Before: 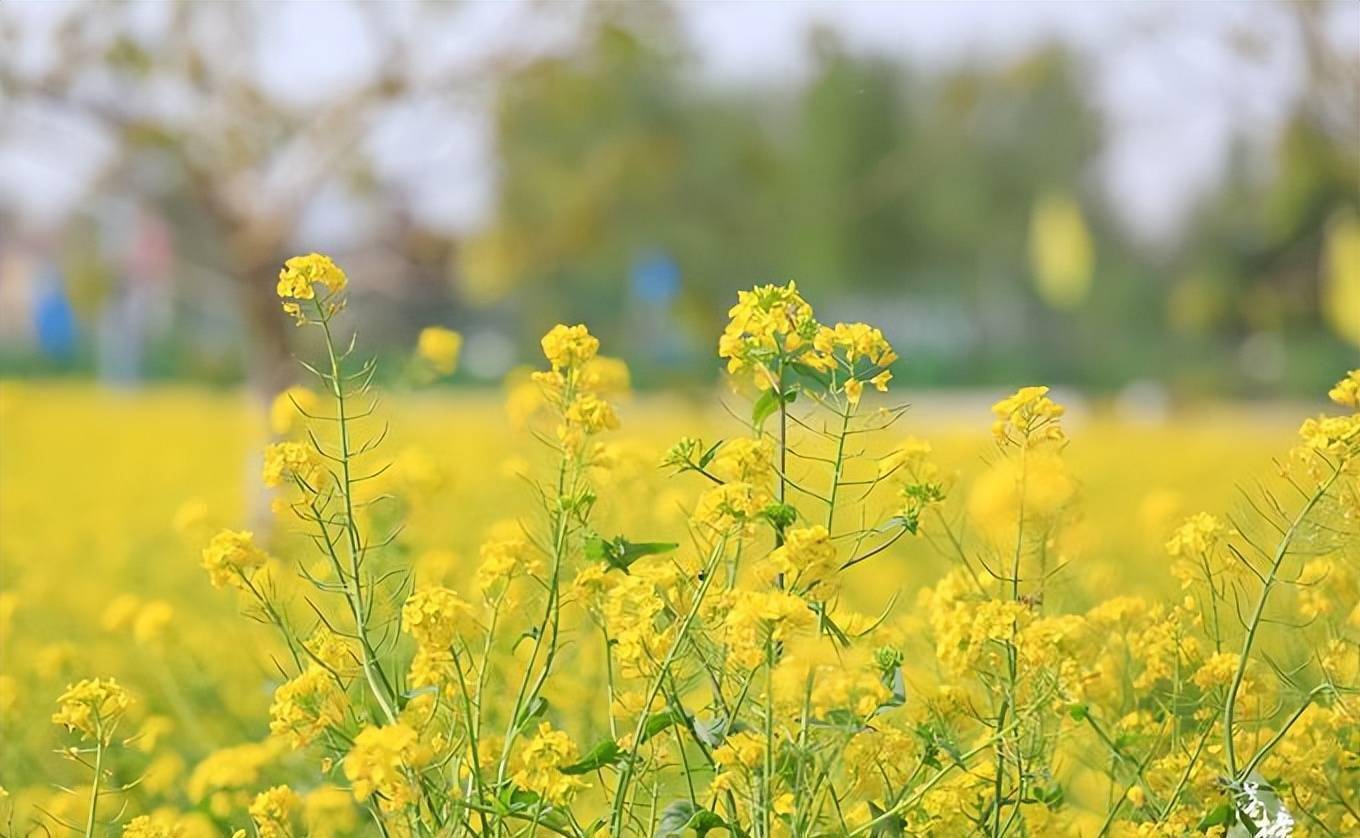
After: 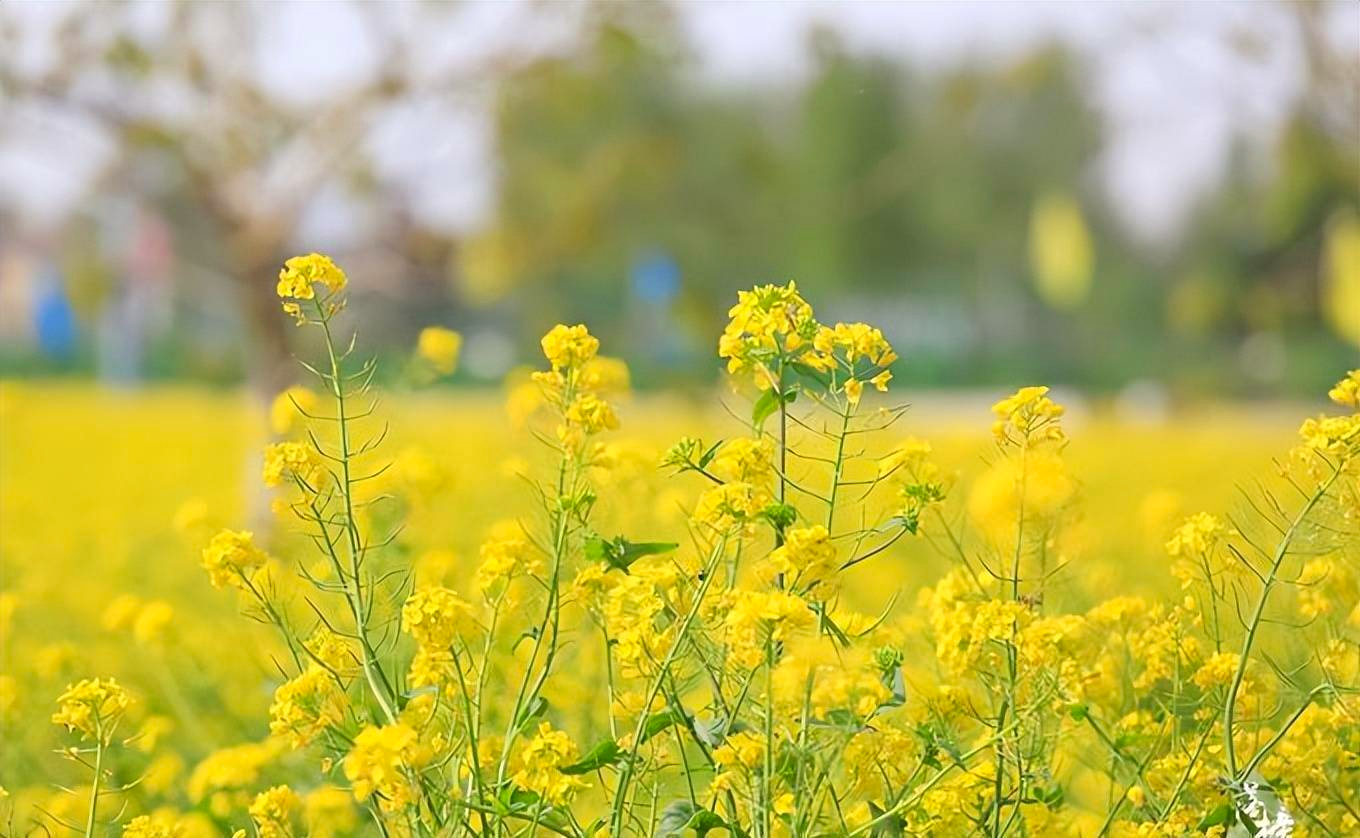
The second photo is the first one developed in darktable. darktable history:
color correction: highlights a* 0.765, highlights b* 2.74, saturation 1.06
levels: levels [0, 0.492, 0.984]
